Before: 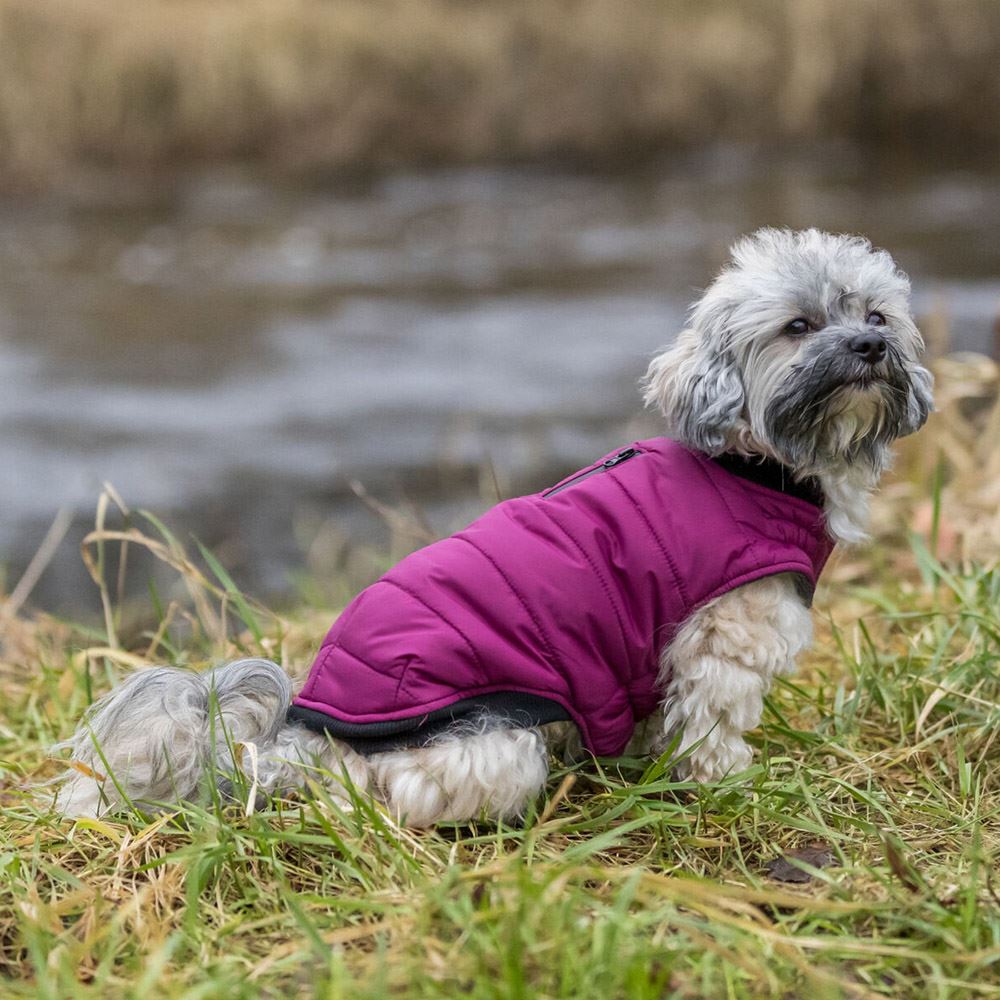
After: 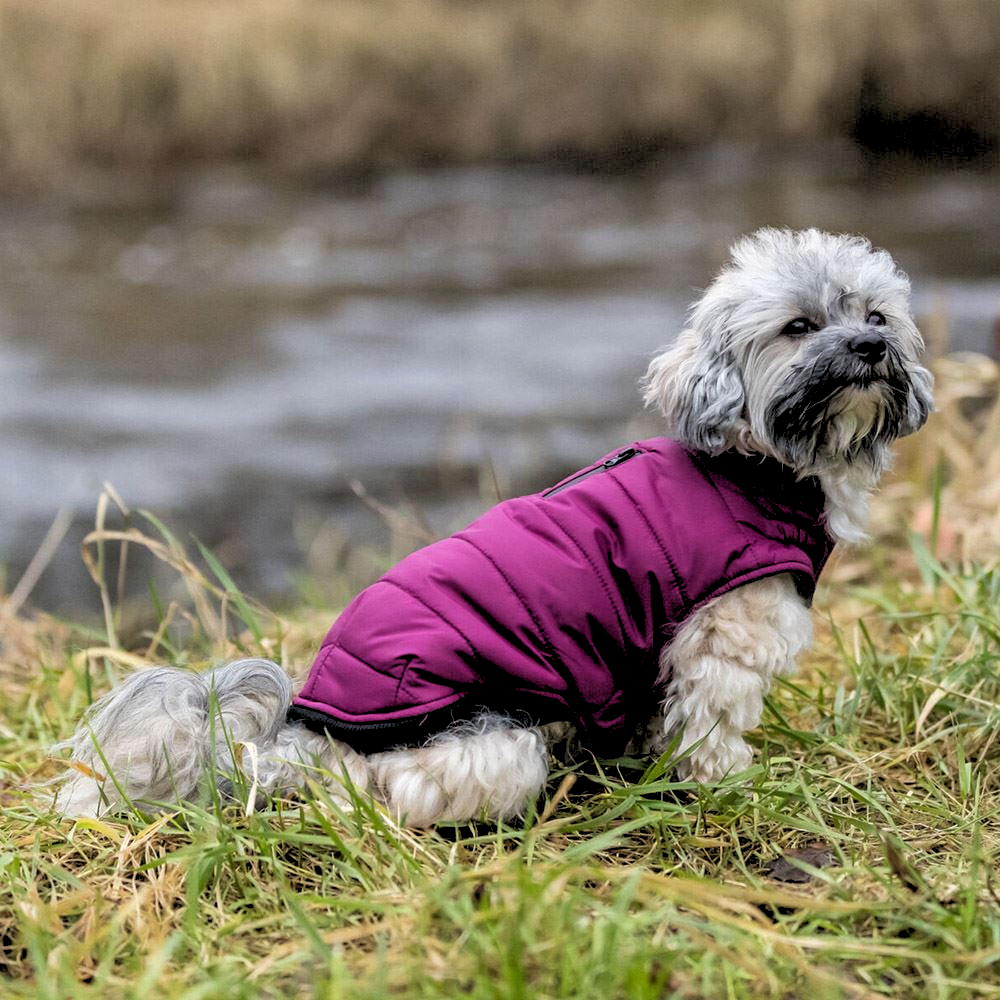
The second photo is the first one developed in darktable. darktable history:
rgb levels: levels [[0.029, 0.461, 0.922], [0, 0.5, 1], [0, 0.5, 1]]
tone equalizer: on, module defaults
